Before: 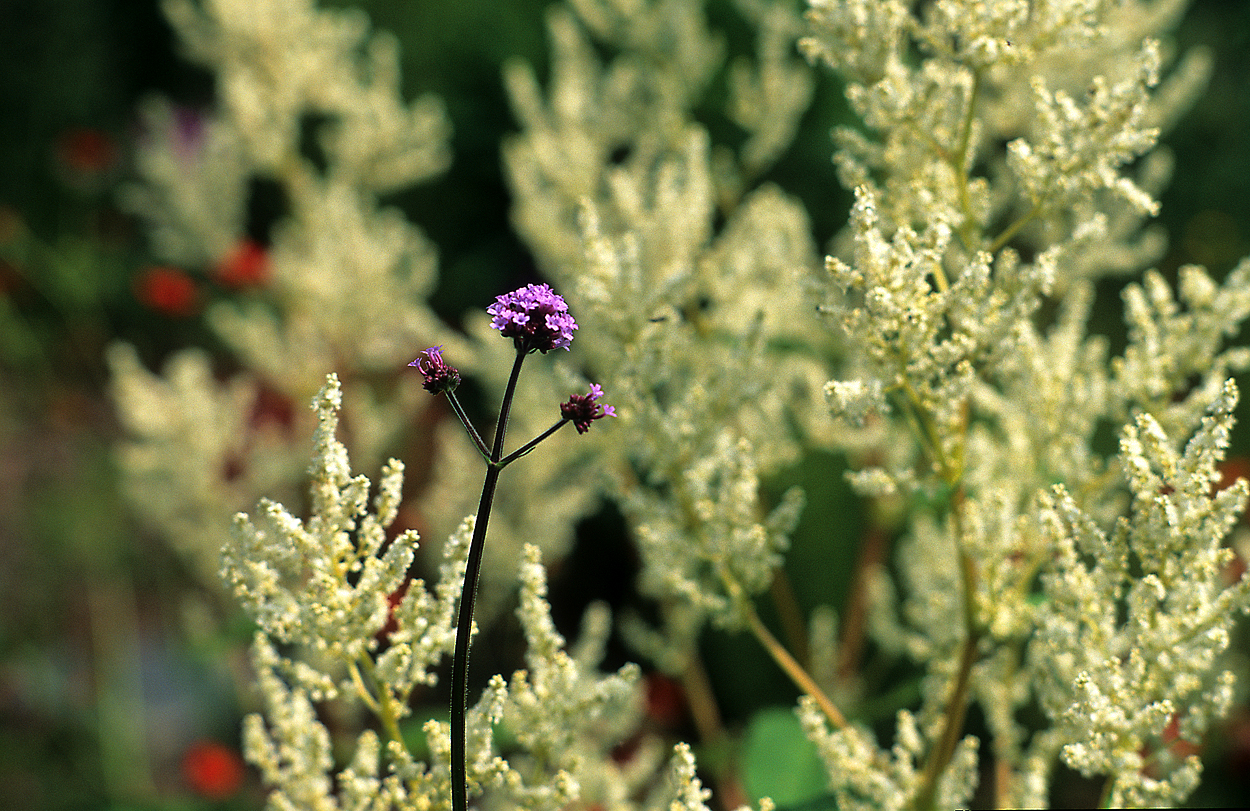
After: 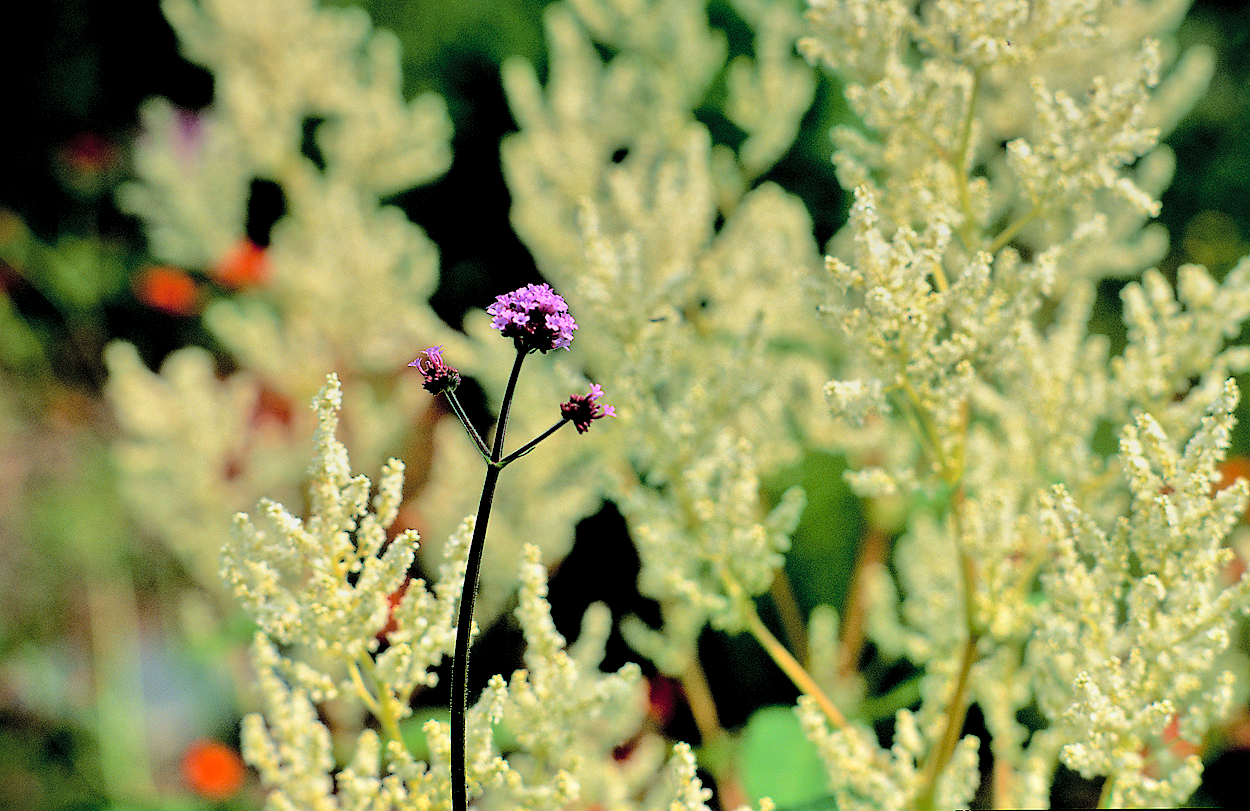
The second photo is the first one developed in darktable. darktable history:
exposure: black level correction 0.012, compensate highlight preservation false
graduated density: on, module defaults
tone equalizer: -7 EV 0.15 EV, -6 EV 0.6 EV, -5 EV 1.15 EV, -4 EV 1.33 EV, -3 EV 1.15 EV, -2 EV 0.6 EV, -1 EV 0.15 EV, mask exposure compensation -0.5 EV
global tonemap: drago (0.7, 100)
